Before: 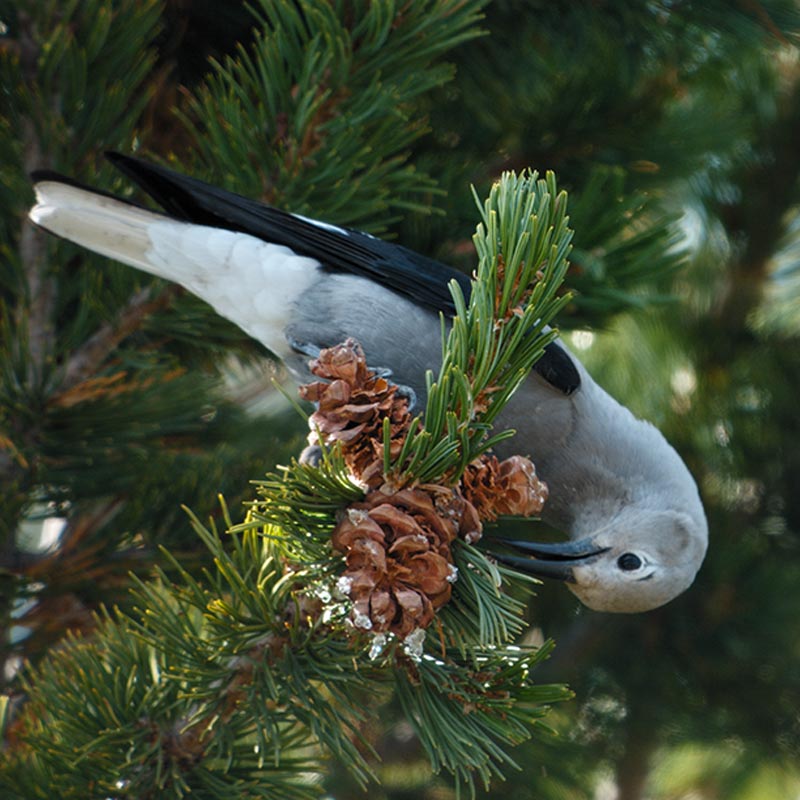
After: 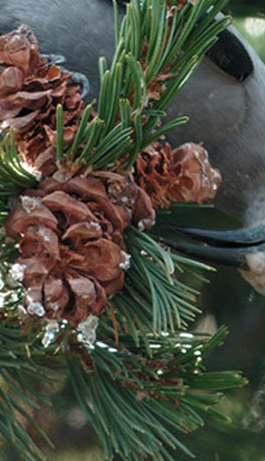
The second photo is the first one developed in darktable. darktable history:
shadows and highlights: radius 331.84, shadows 53.55, highlights -100, compress 94.63%, highlights color adjustment 73.23%, soften with gaussian
color contrast: blue-yellow contrast 0.7
crop: left 40.878%, top 39.176%, right 25.993%, bottom 3.081%
